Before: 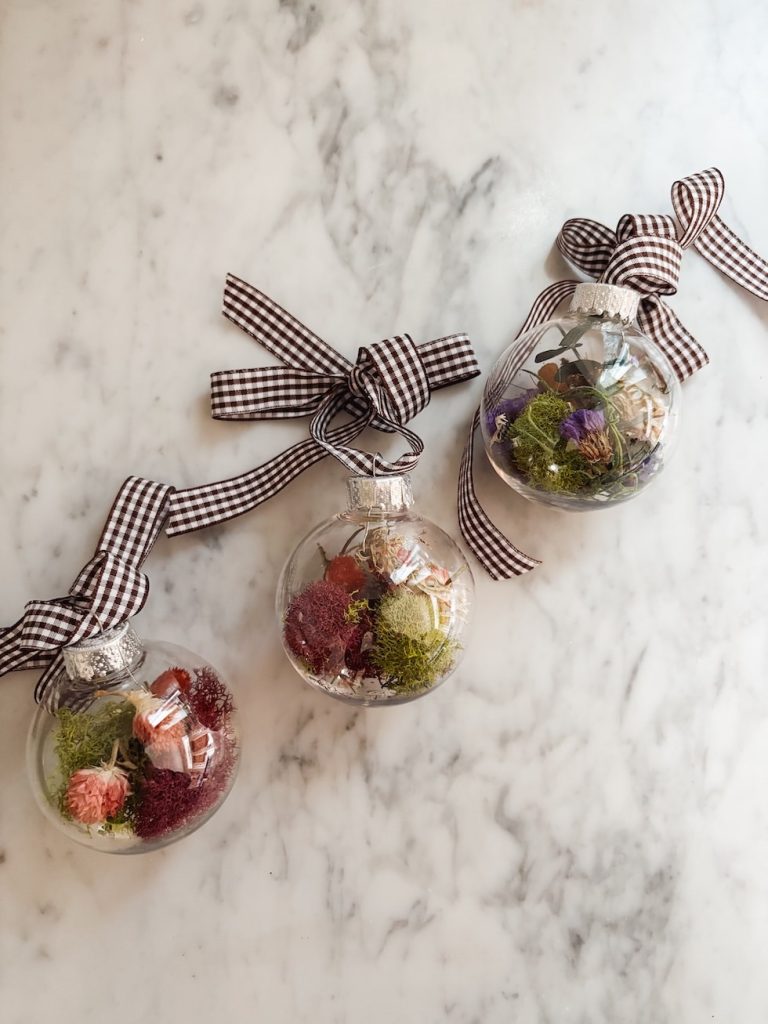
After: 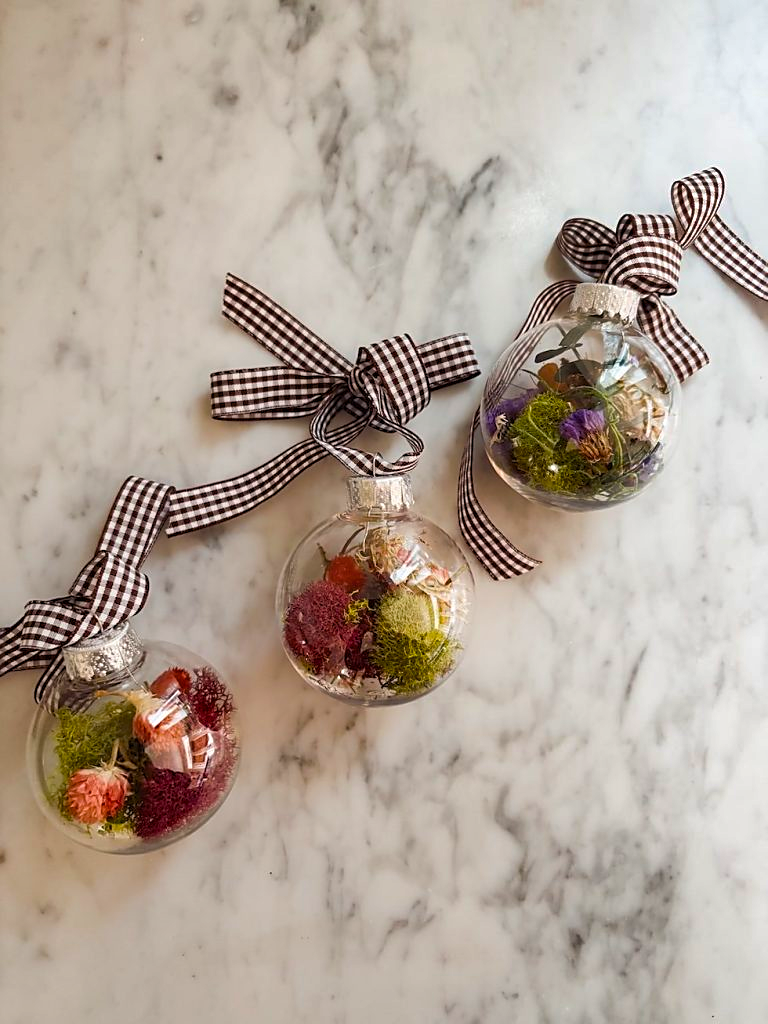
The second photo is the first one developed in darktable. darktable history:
shadows and highlights: shadows 52.42, soften with gaussian
color balance rgb: perceptual saturation grading › global saturation 30%, global vibrance 20%
sharpen: radius 1.864, amount 0.398, threshold 1.271
